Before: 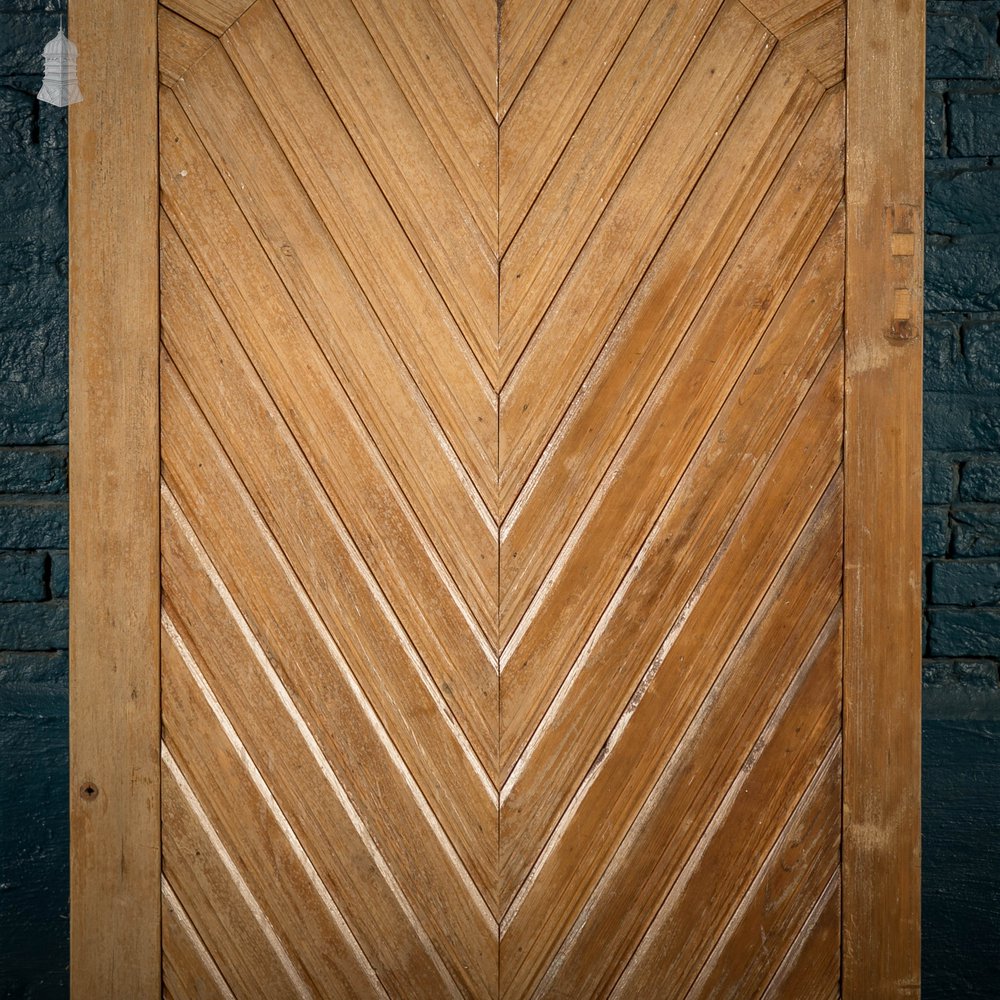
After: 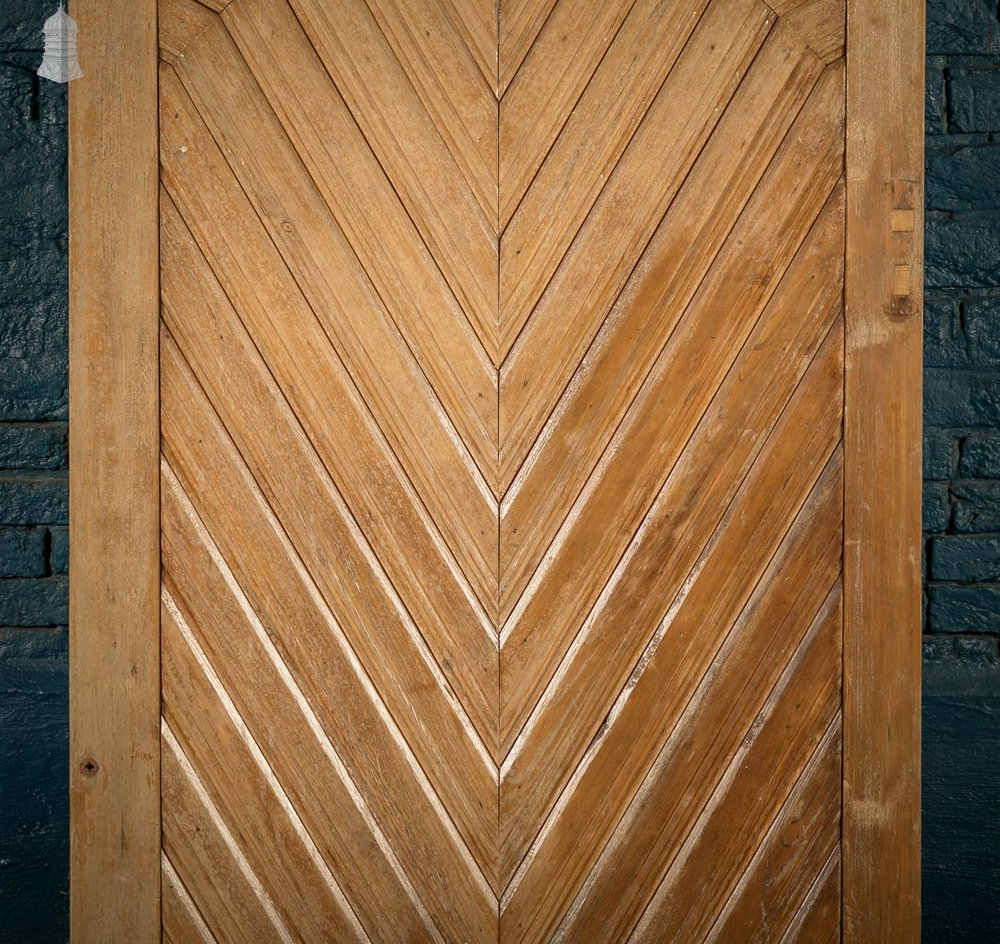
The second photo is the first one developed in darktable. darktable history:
crop and rotate: top 2.497%, bottom 3.091%
